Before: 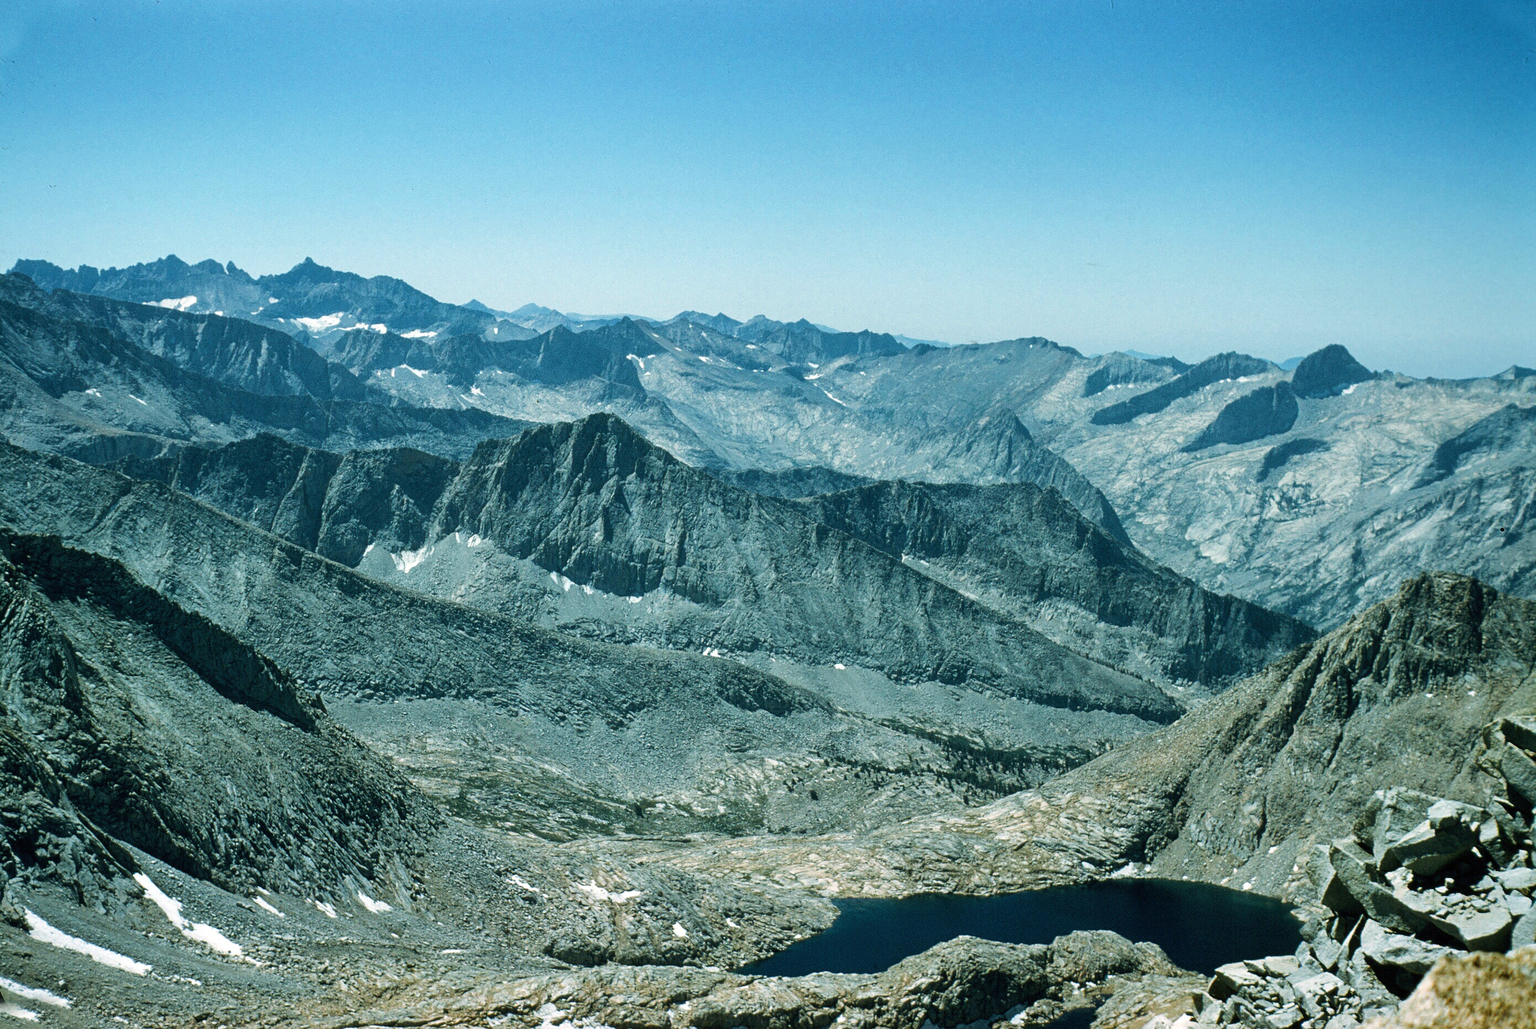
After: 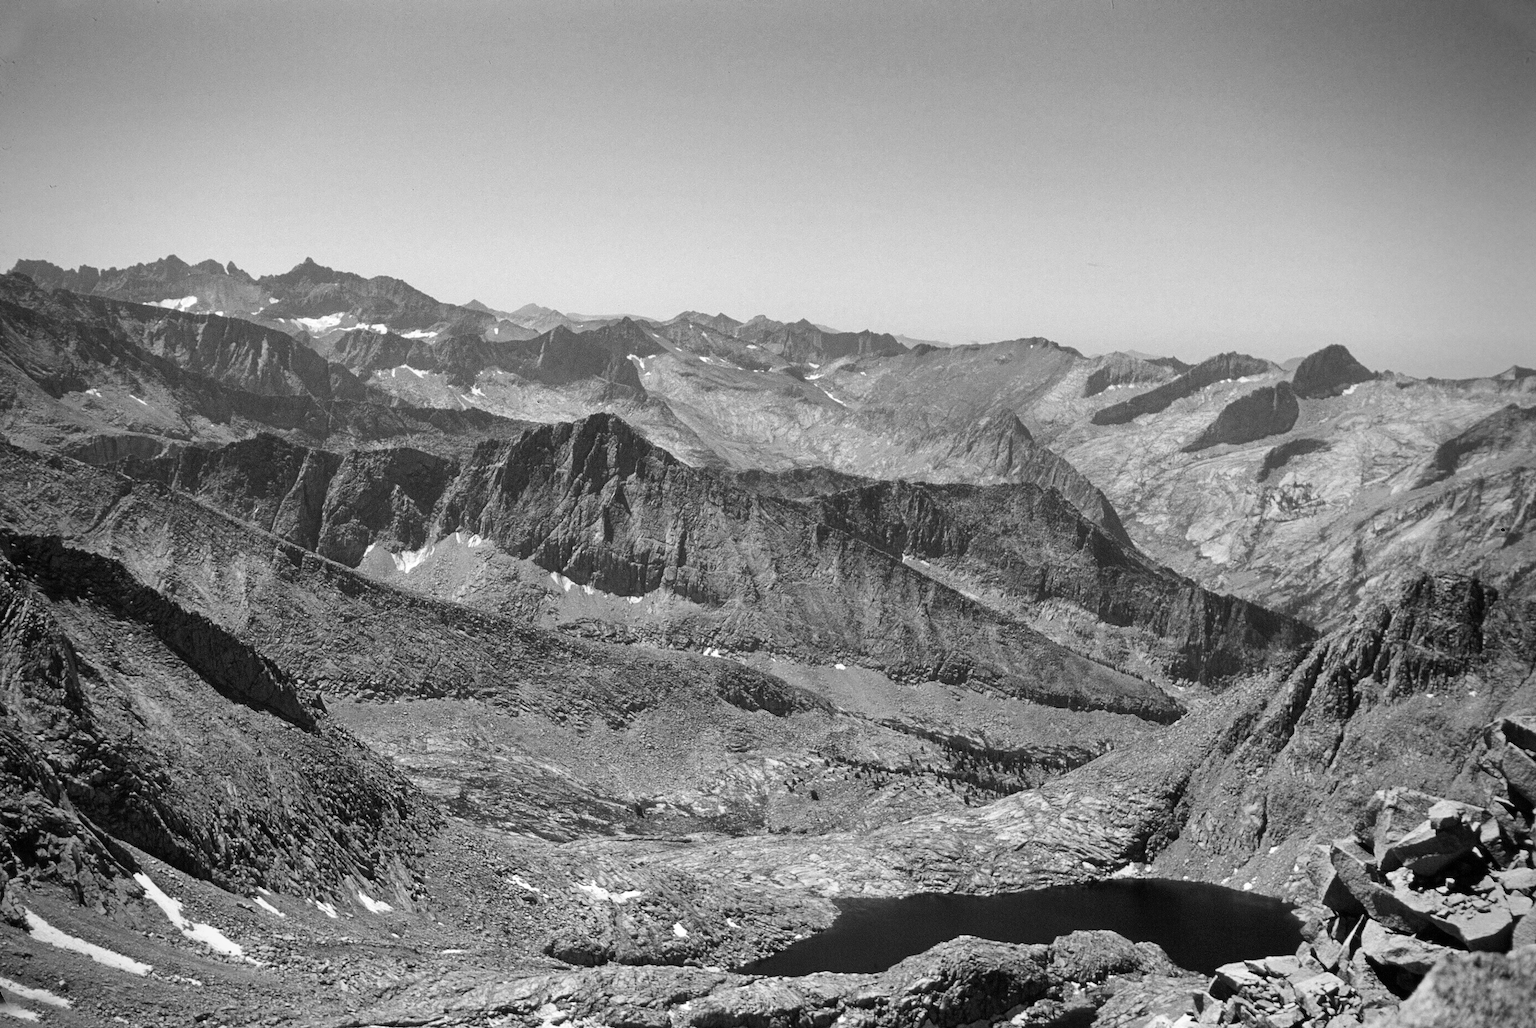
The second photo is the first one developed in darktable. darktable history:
monochrome: on, module defaults
vignetting: fall-off radius 63.6%
